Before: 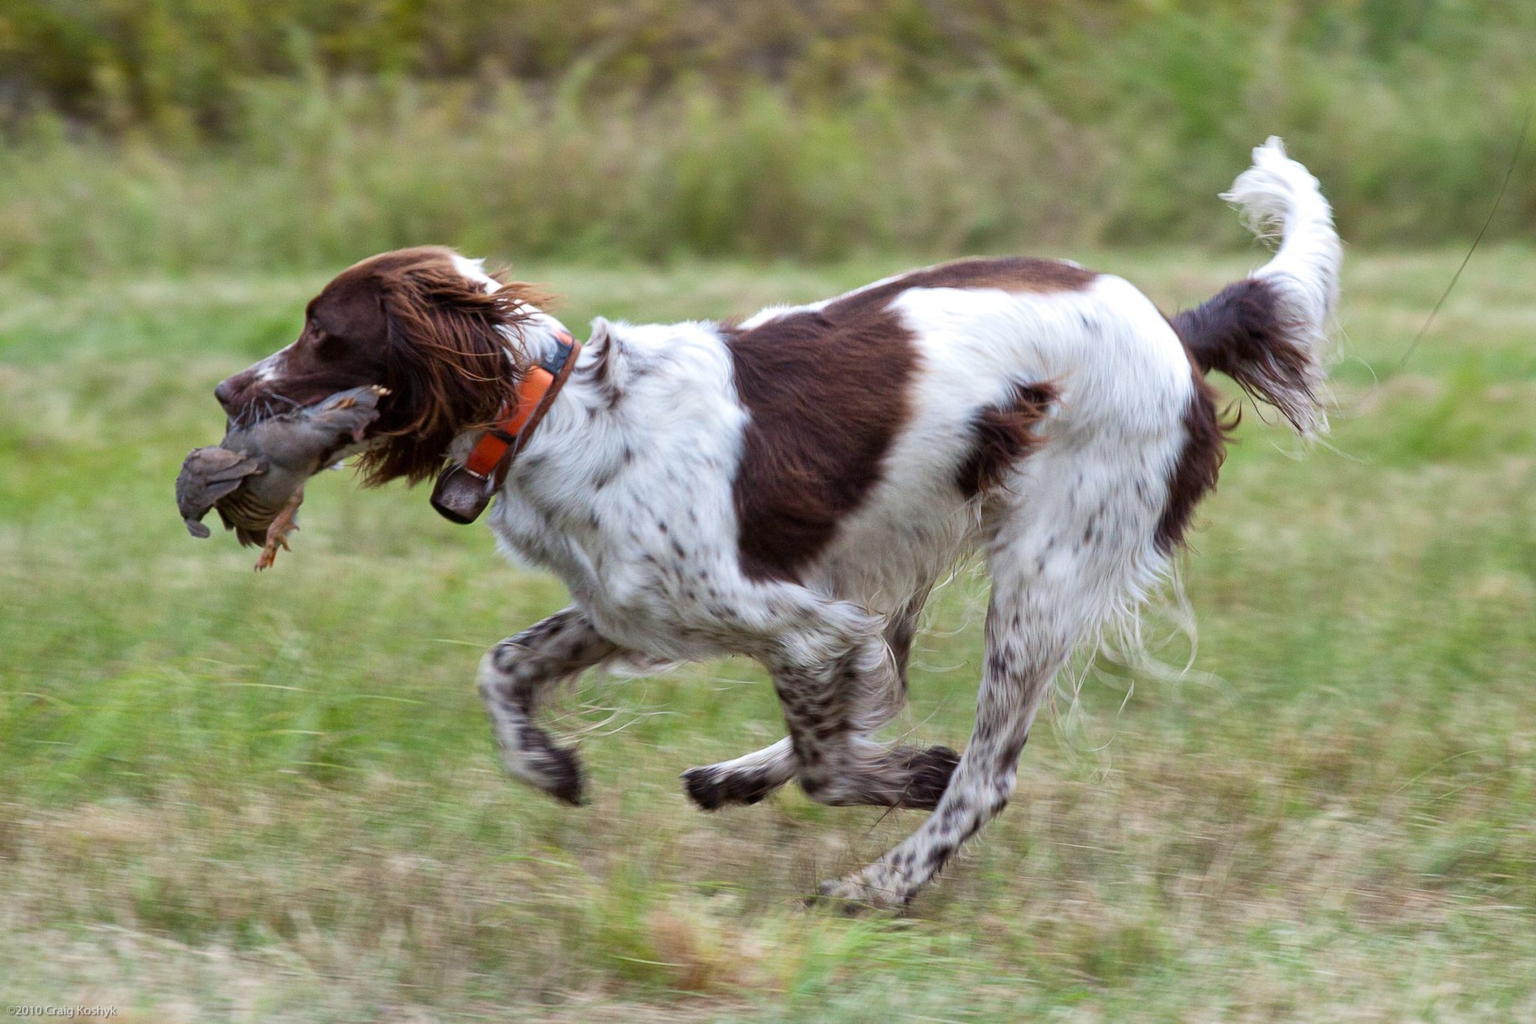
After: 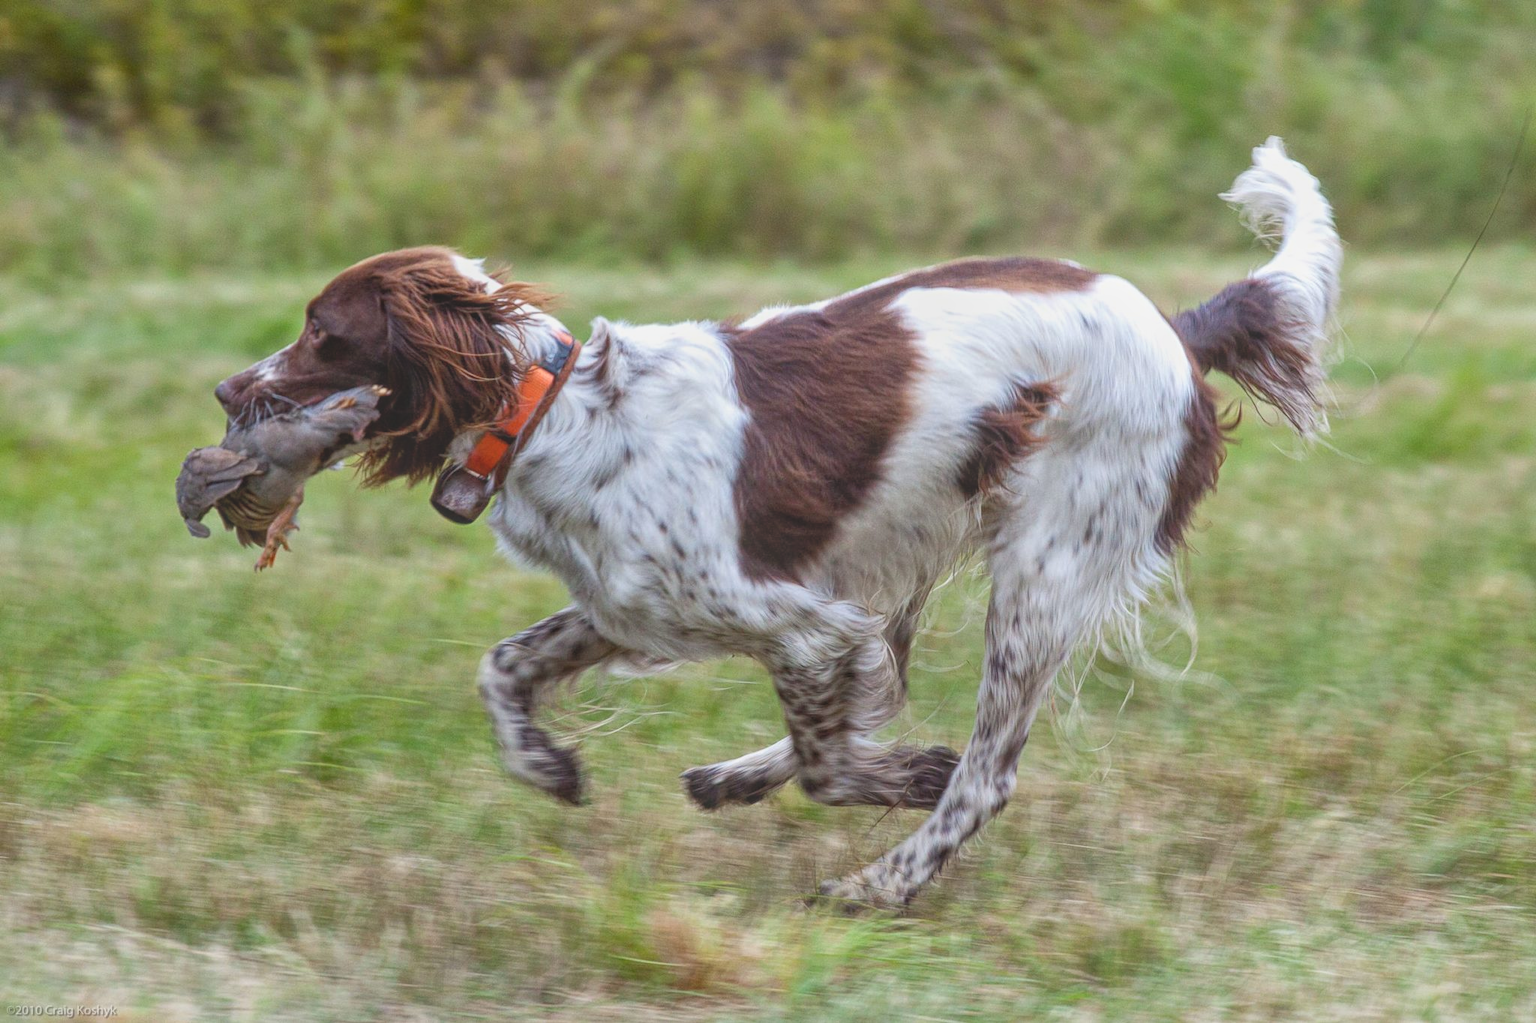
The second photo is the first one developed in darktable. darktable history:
local contrast: highlights 72%, shadows 11%, midtone range 0.196
